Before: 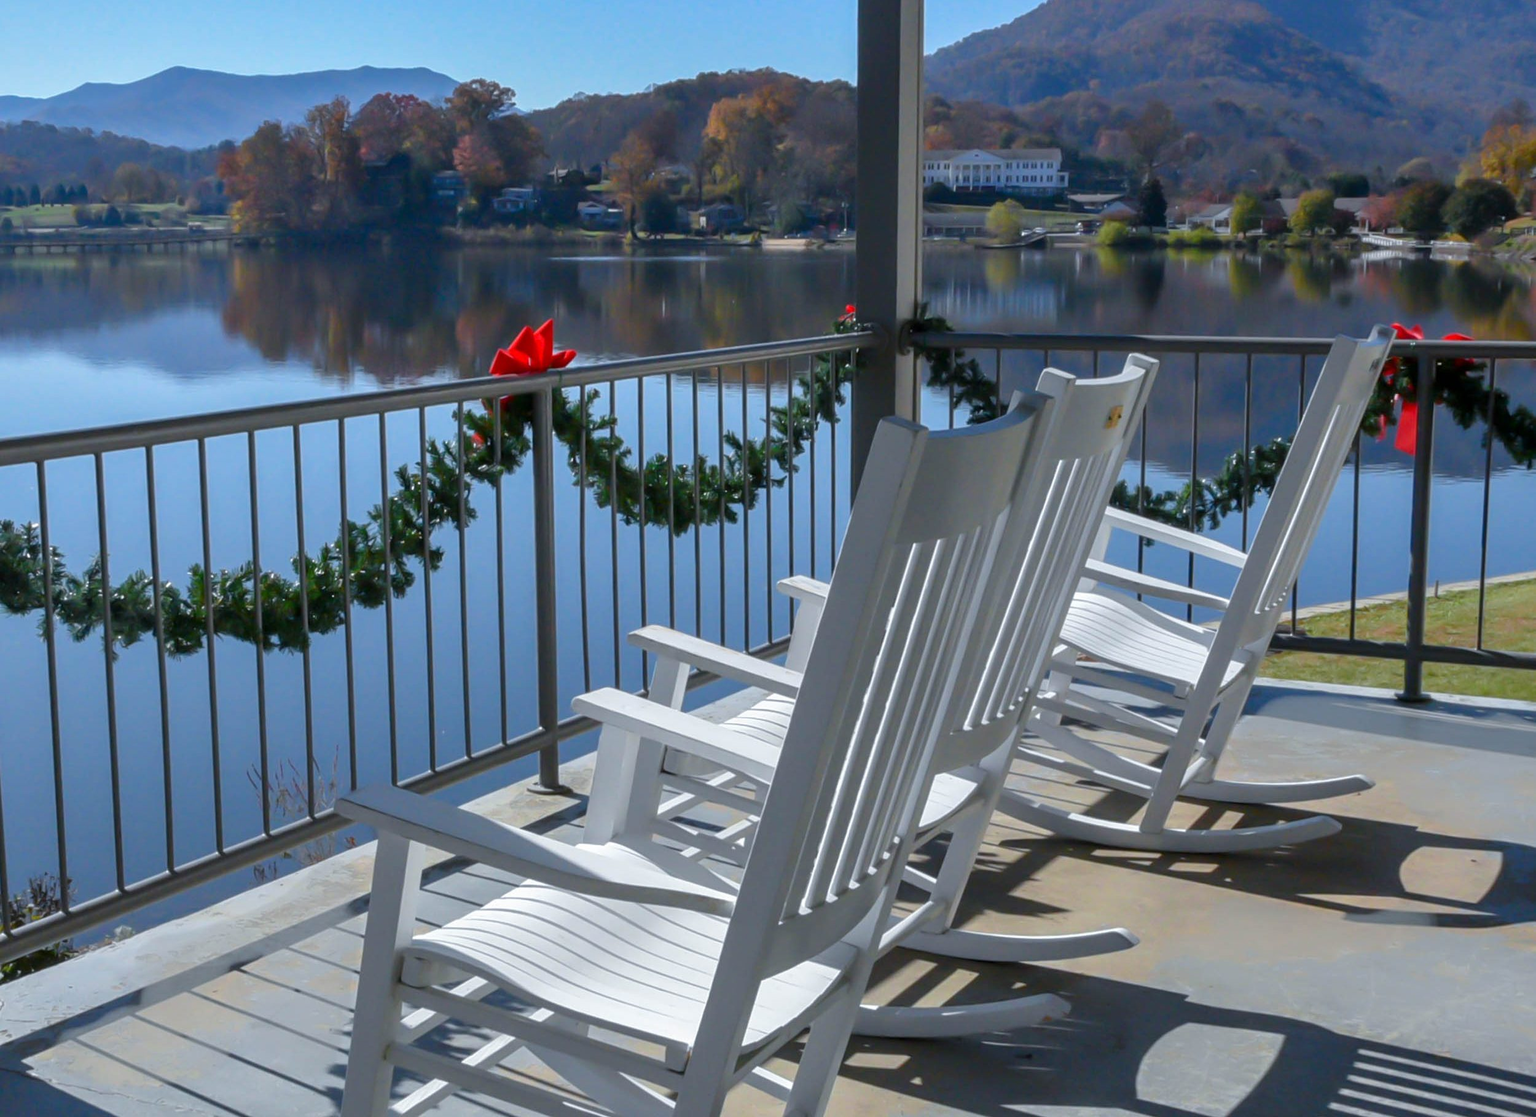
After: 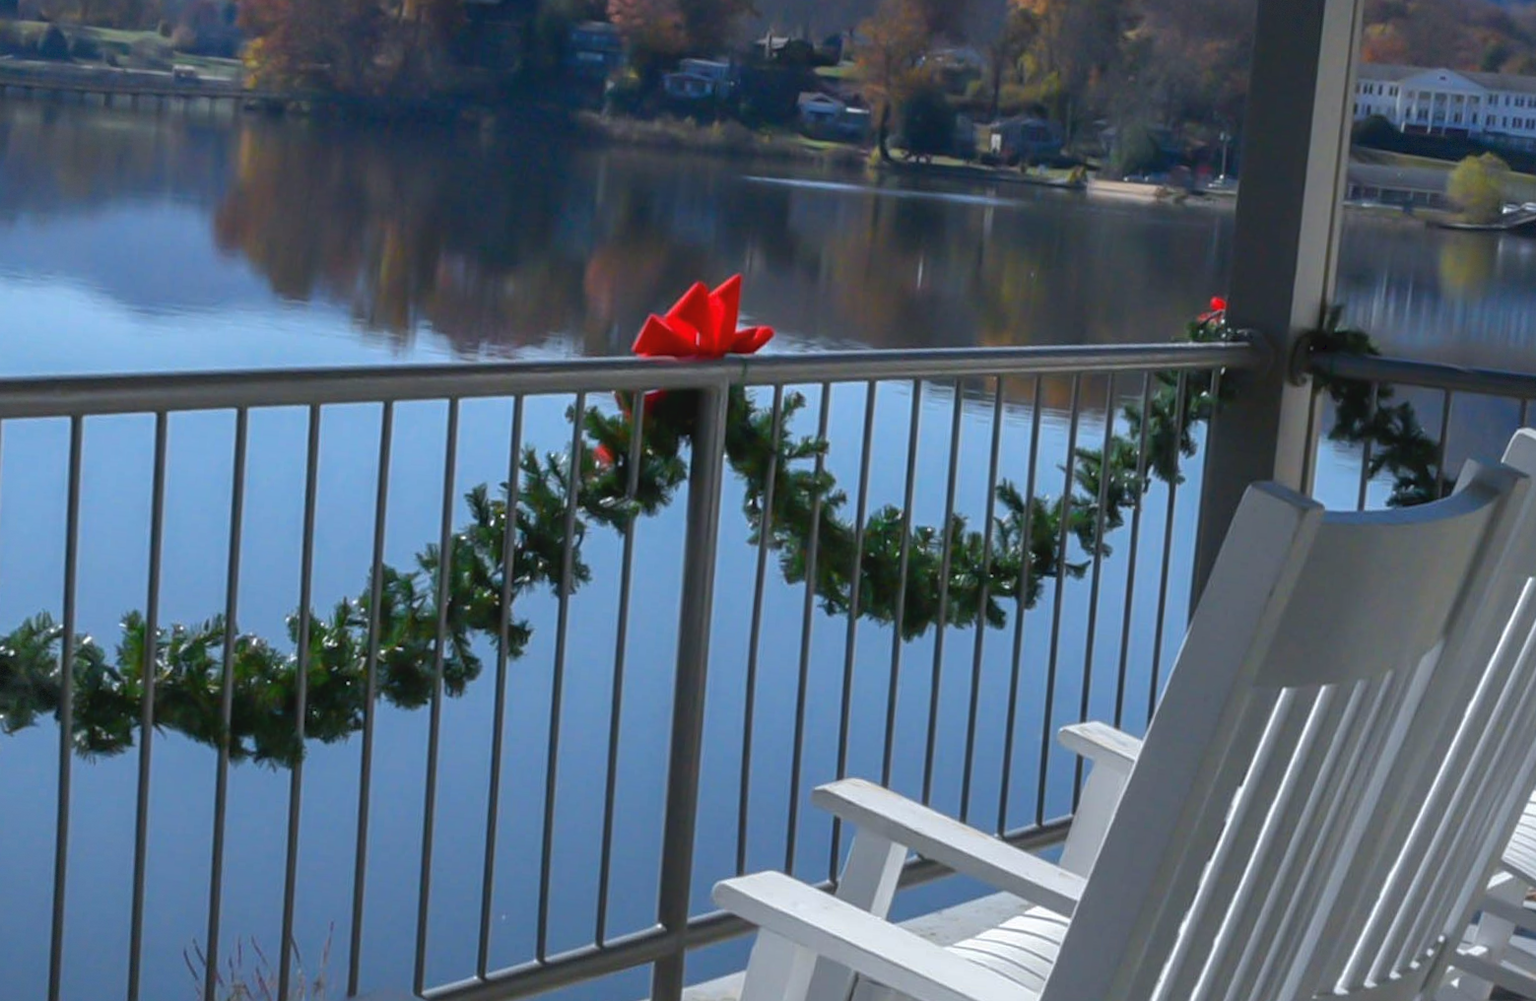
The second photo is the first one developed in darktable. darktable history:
crop and rotate: angle -5.46°, left 2.065%, top 6.642%, right 27.668%, bottom 30.318%
vignetting: fall-off start 97.29%, fall-off radius 78.82%, saturation -0.001, width/height ratio 1.12, dithering 8-bit output, unbound false
tone curve: curves: ch0 [(0, 0) (0.003, 0.051) (0.011, 0.054) (0.025, 0.056) (0.044, 0.07) (0.069, 0.092) (0.1, 0.119) (0.136, 0.149) (0.177, 0.189) (0.224, 0.231) (0.277, 0.278) (0.335, 0.329) (0.399, 0.386) (0.468, 0.454) (0.543, 0.524) (0.623, 0.603) (0.709, 0.687) (0.801, 0.776) (0.898, 0.878) (1, 1)], preserve colors none
